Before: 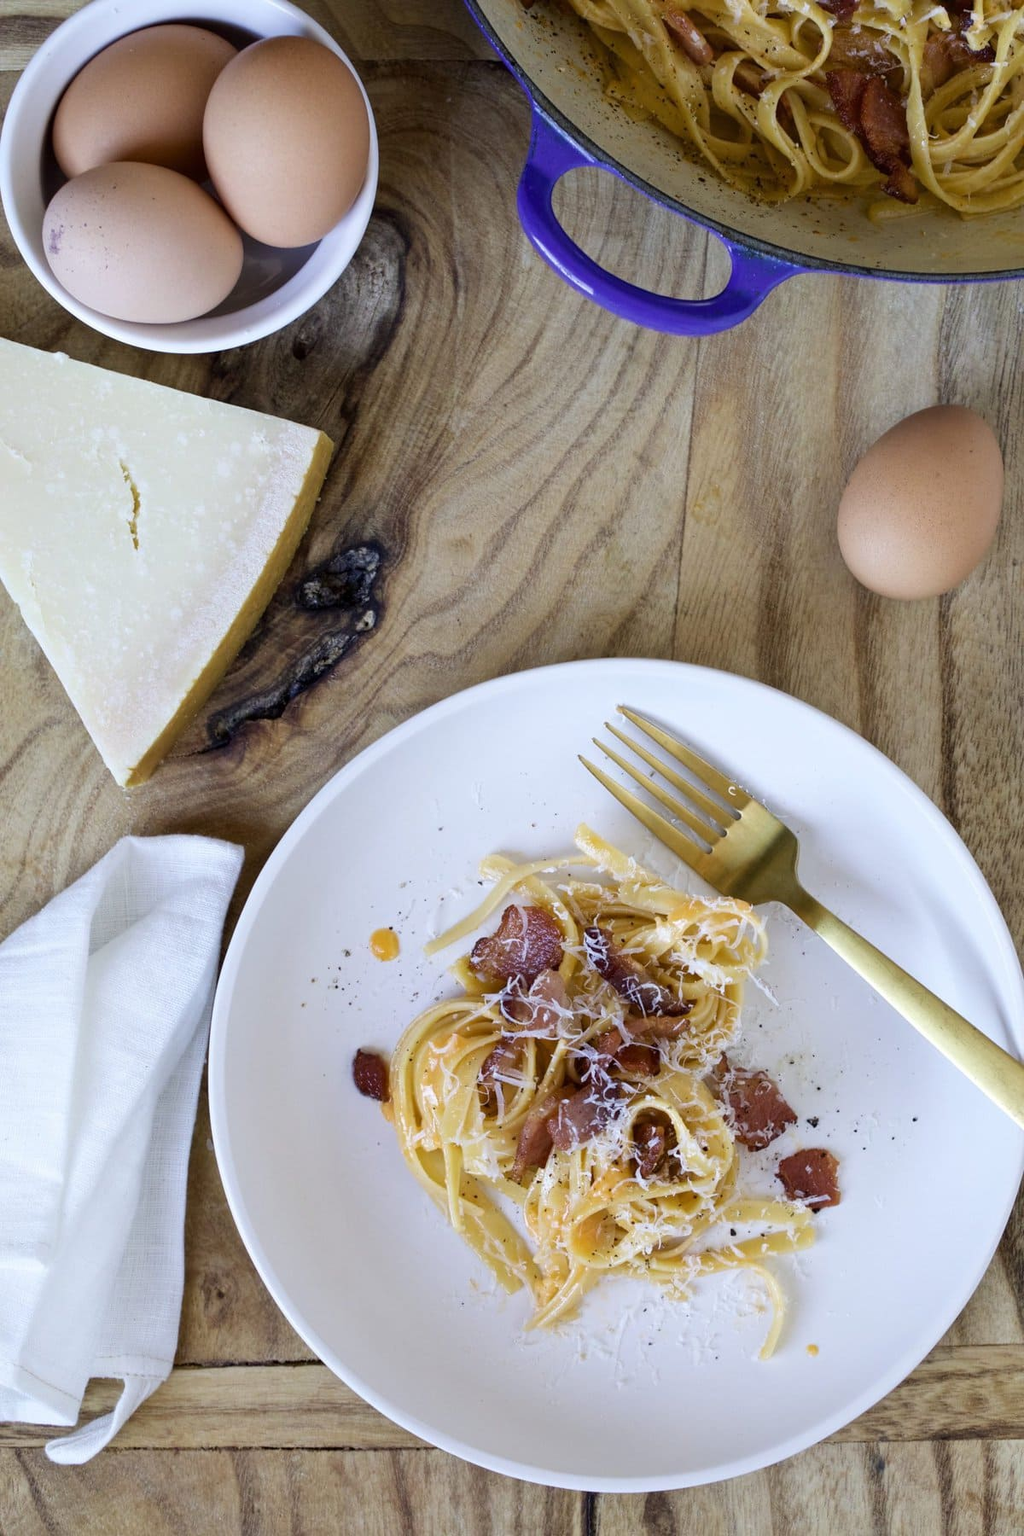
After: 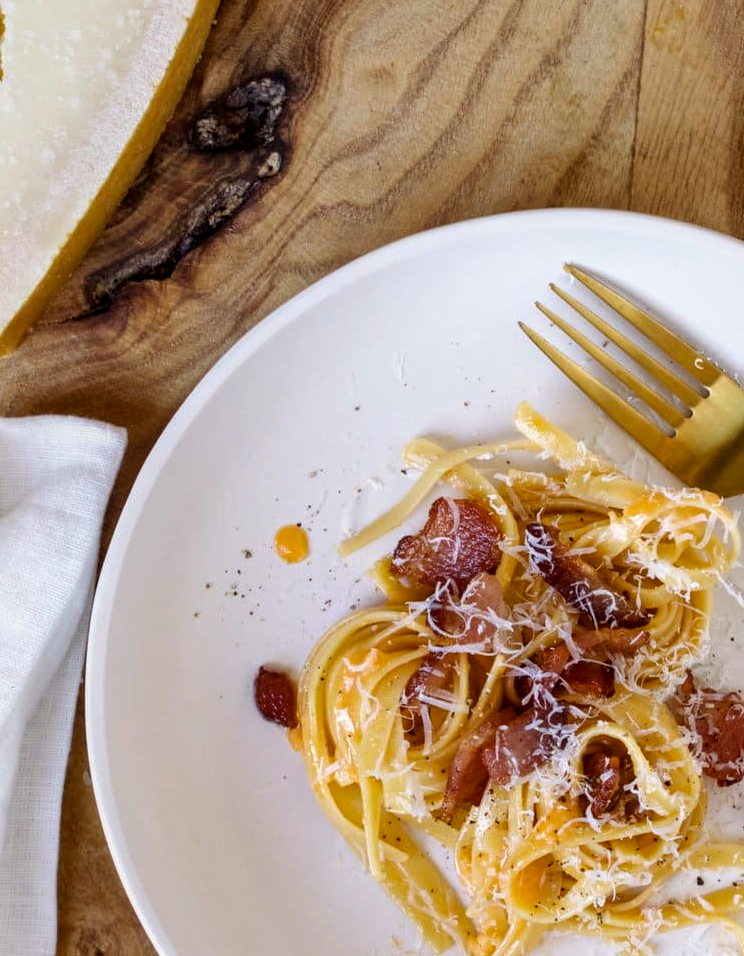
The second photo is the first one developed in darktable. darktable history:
crop: left 13.312%, top 31.28%, right 24.627%, bottom 15.582%
color balance rgb: shadows lift › chroma 4.41%, shadows lift › hue 27°, power › chroma 2.5%, power › hue 70°, highlights gain › chroma 1%, highlights gain › hue 27°, saturation formula JzAzBz (2021)
local contrast: on, module defaults
